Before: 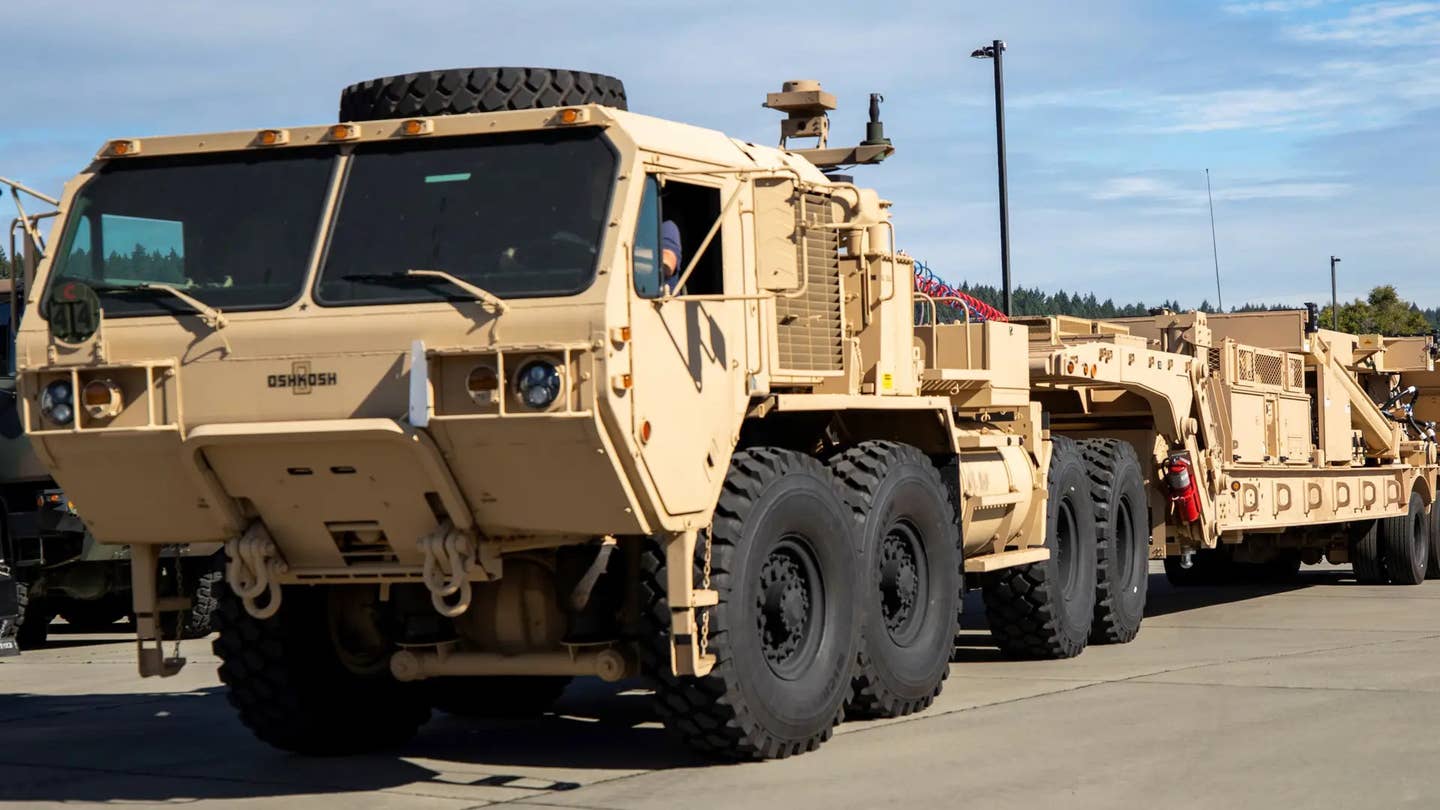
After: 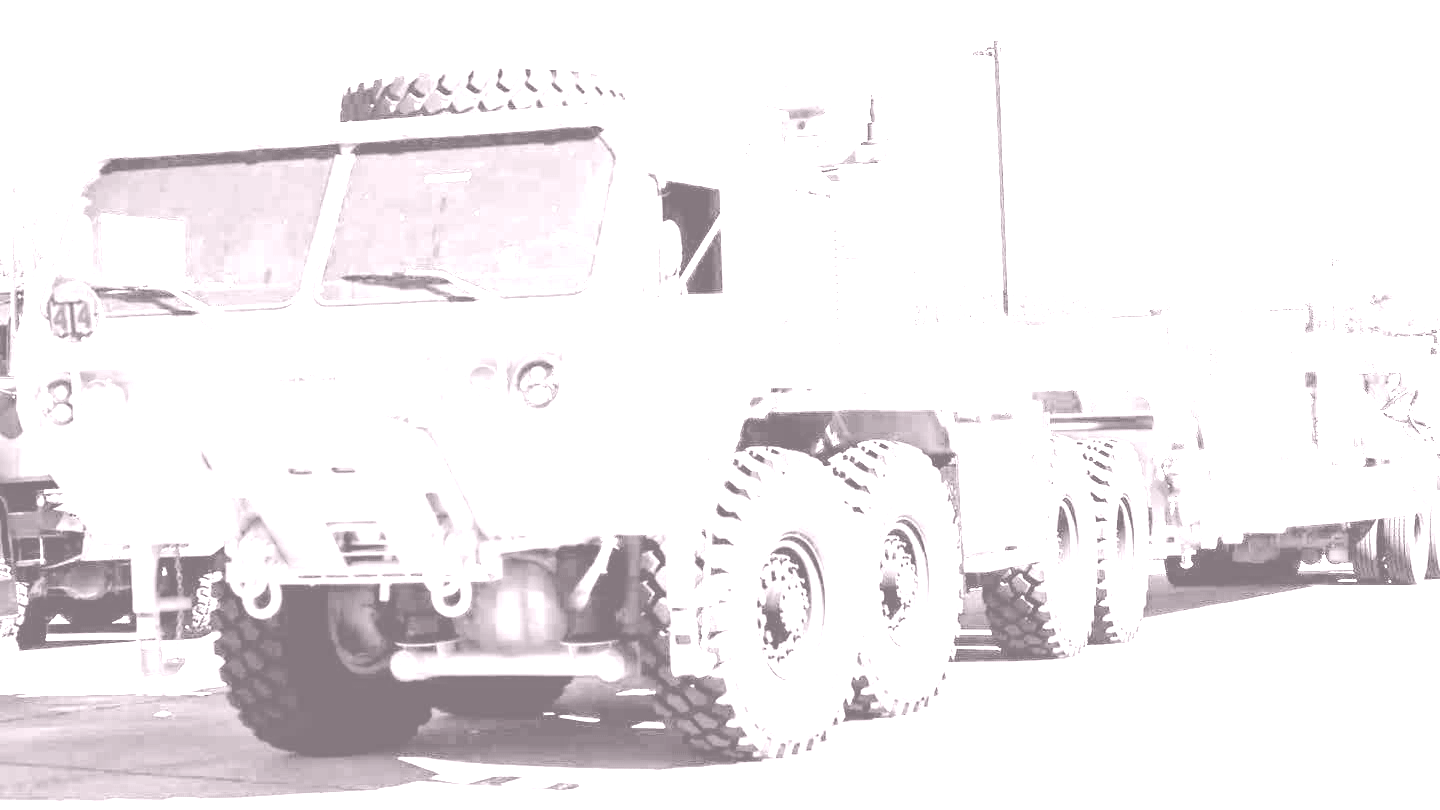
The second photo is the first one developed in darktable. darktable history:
colorize: hue 25.2°, saturation 83%, source mix 82%, lightness 79%, version 1
white balance: red 8, blue 8
color zones: curves: ch0 [(0.004, 0.305) (0.261, 0.623) (0.389, 0.399) (0.708, 0.571) (0.947, 0.34)]; ch1 [(0.025, 0.645) (0.229, 0.584) (0.326, 0.551) (0.484, 0.262) (0.757, 0.643)]
